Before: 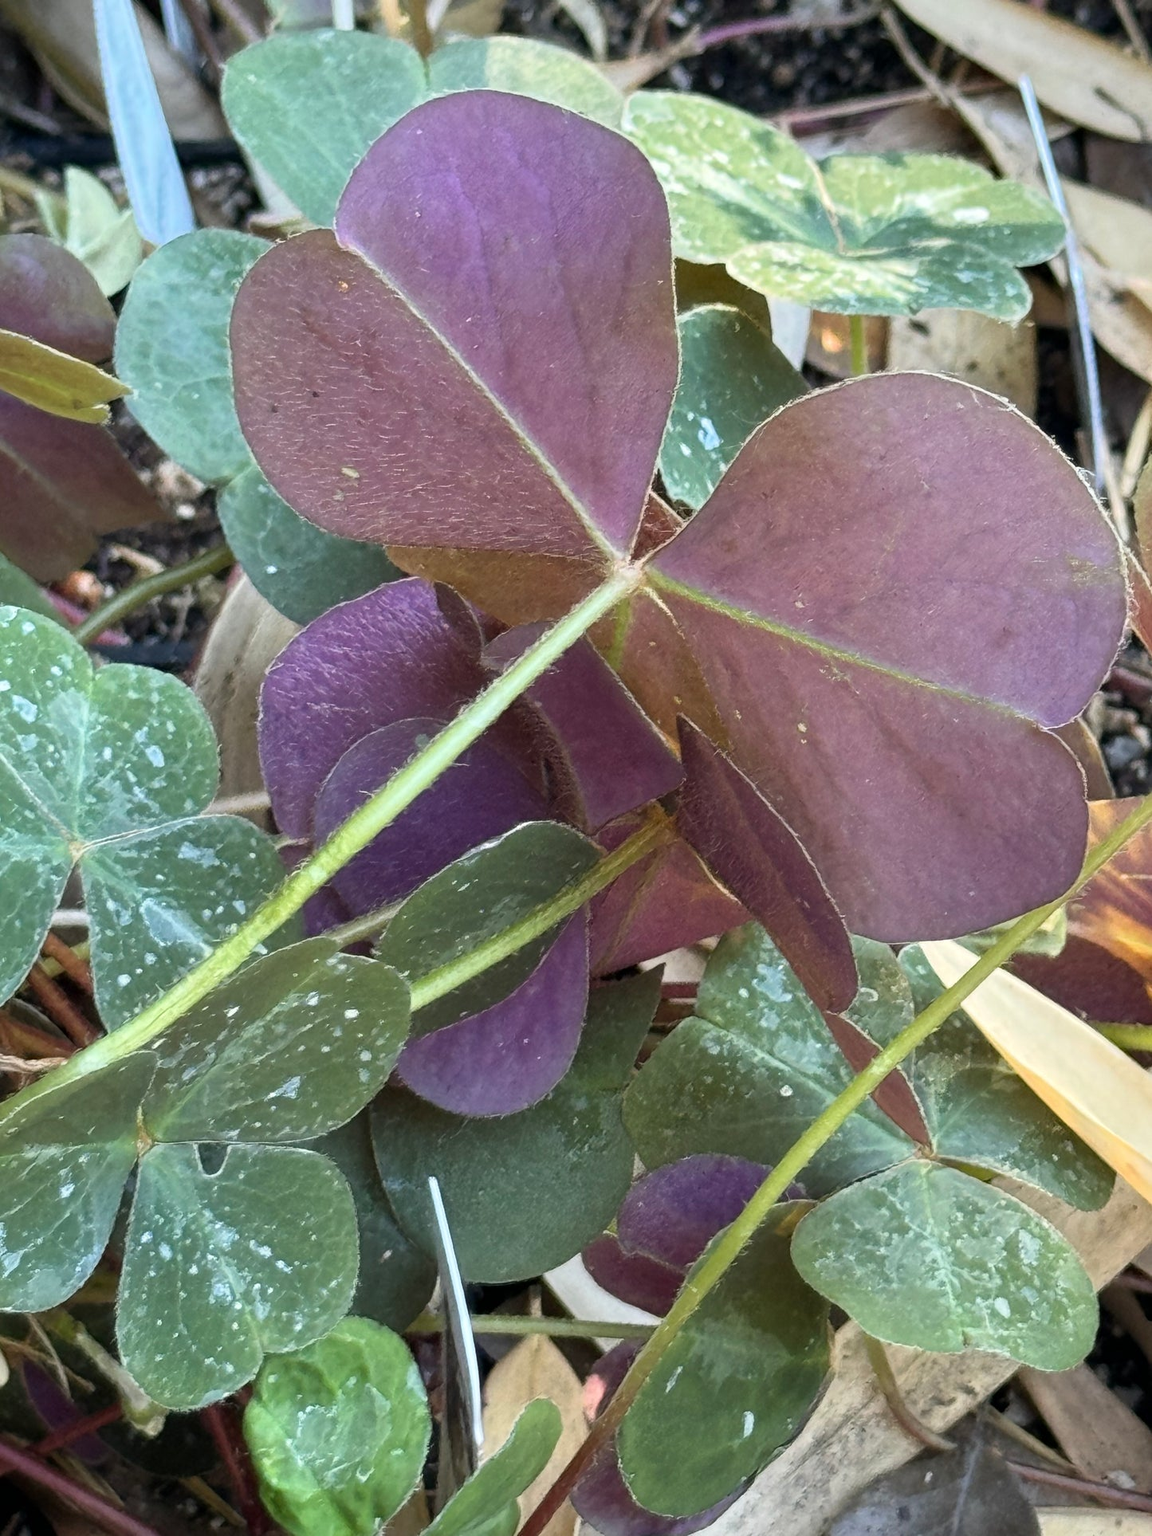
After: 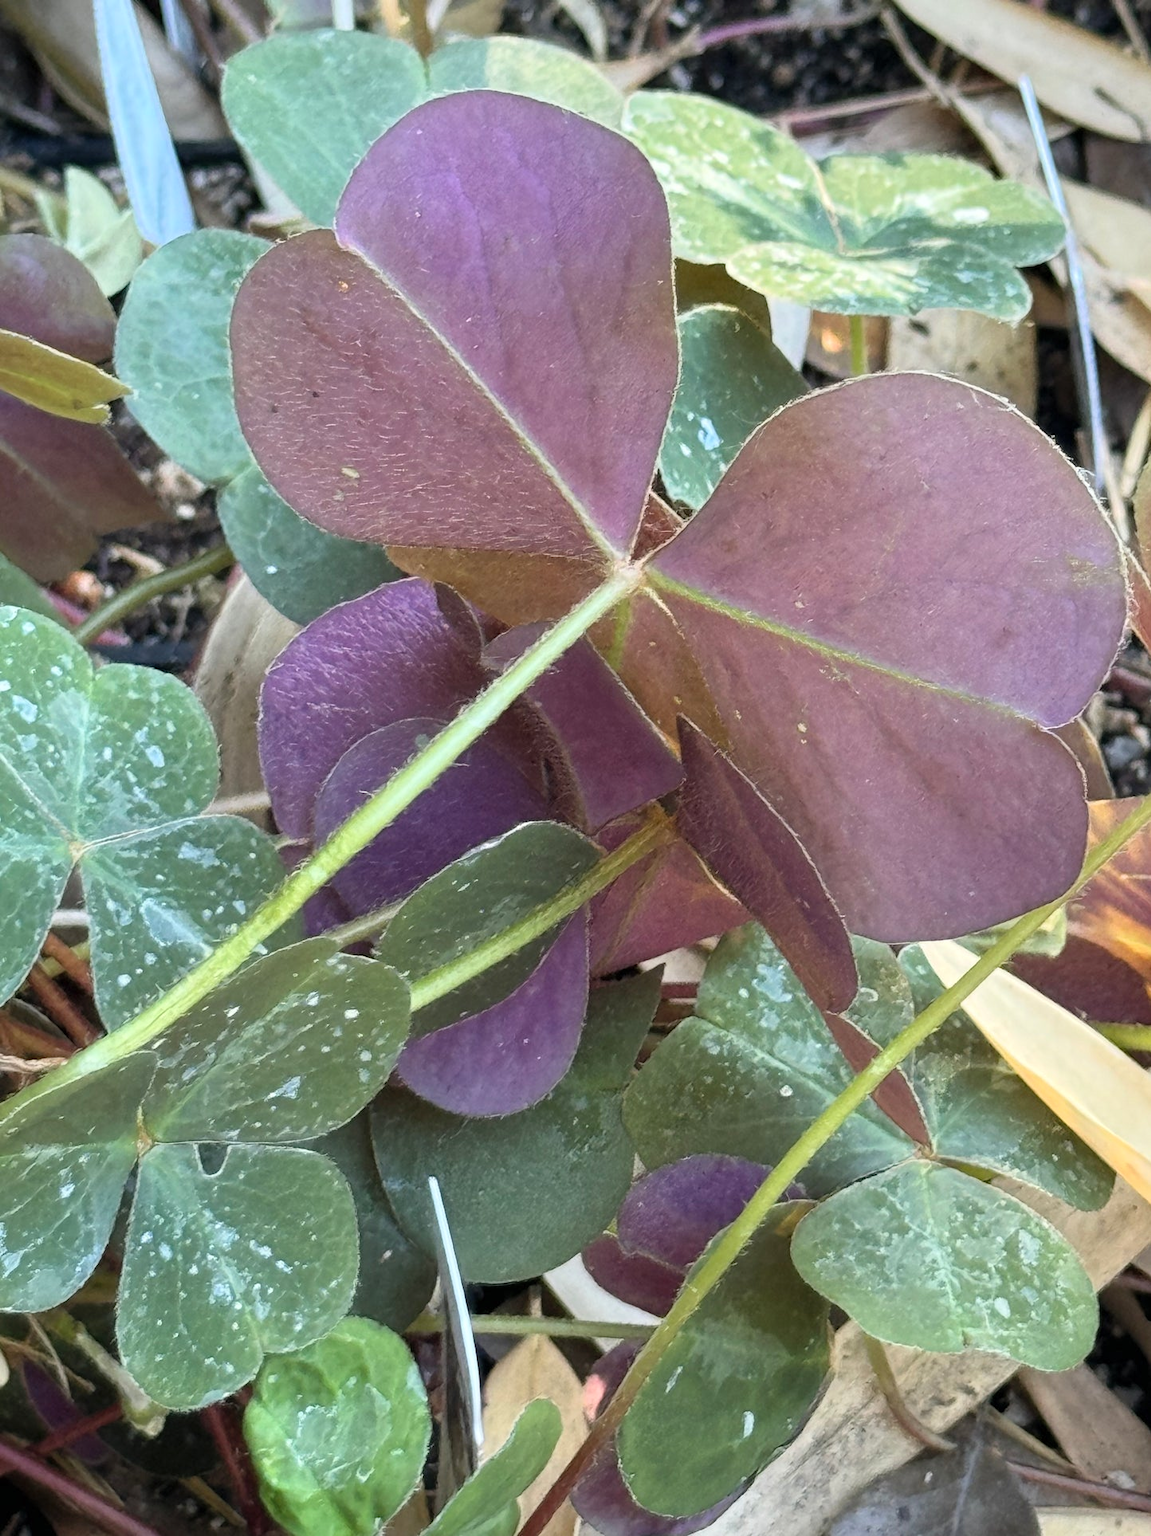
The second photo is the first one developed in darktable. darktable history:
contrast brightness saturation: contrast 0.053, brightness 0.061, saturation 0.014
